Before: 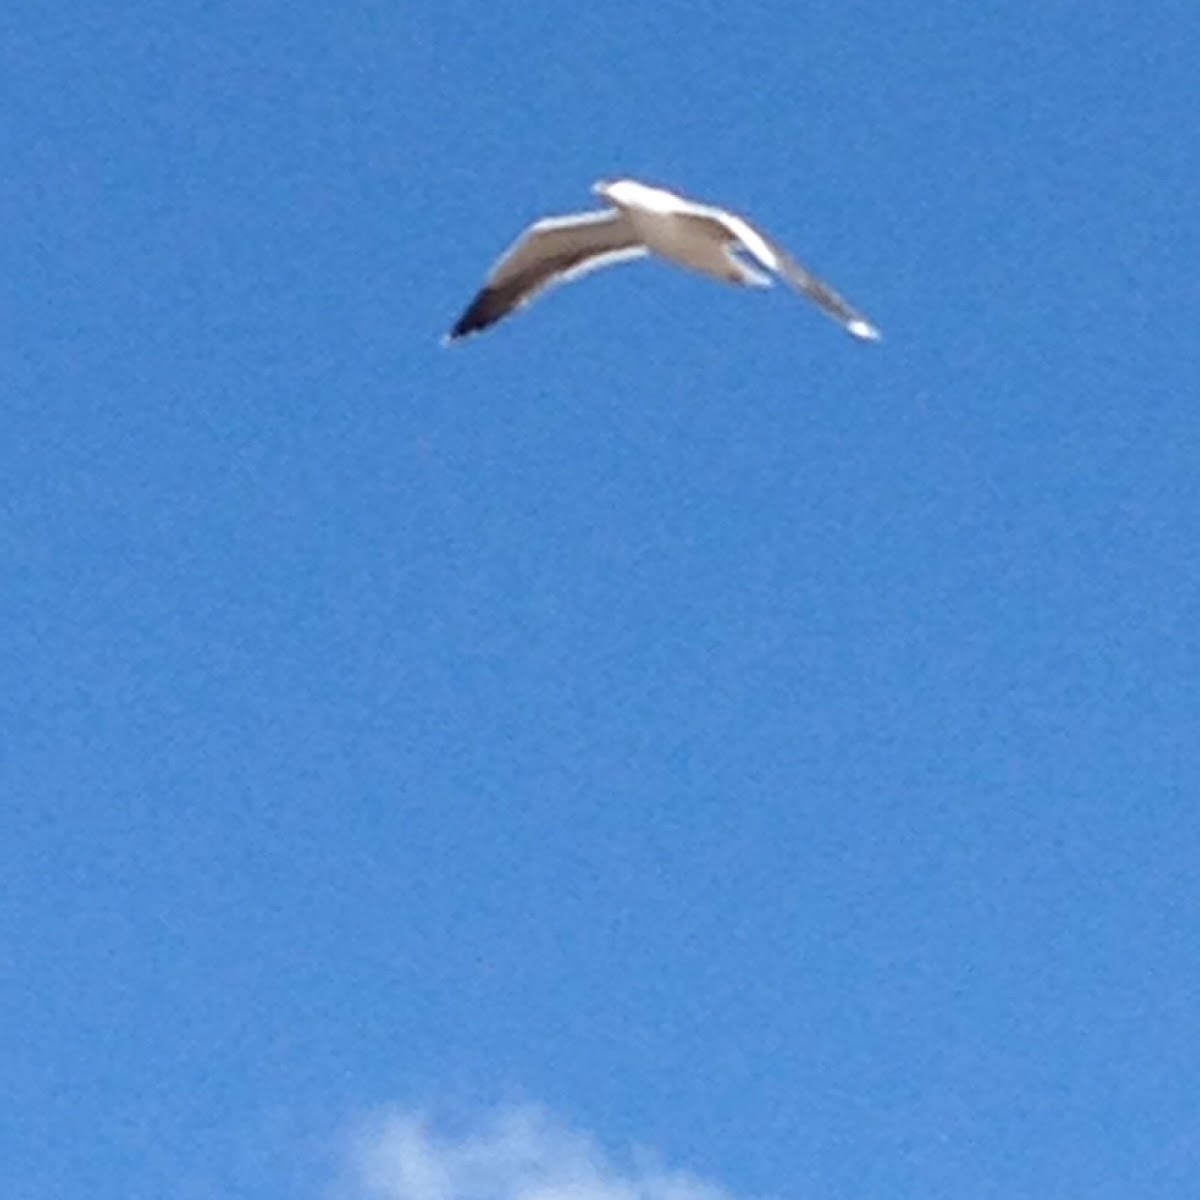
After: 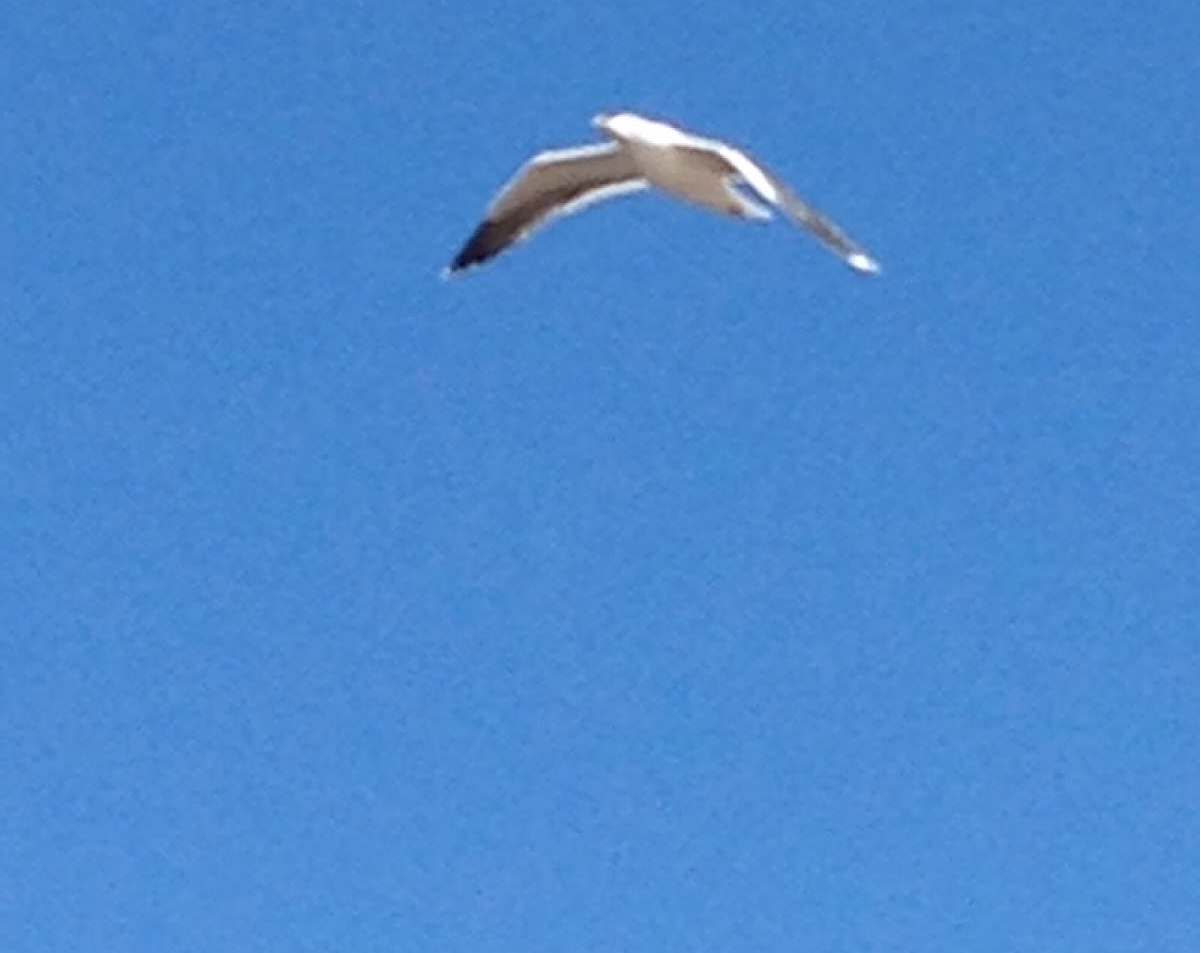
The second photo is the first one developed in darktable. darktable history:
crop and rotate: top 5.663%, bottom 14.9%
sharpen: radius 1.011
